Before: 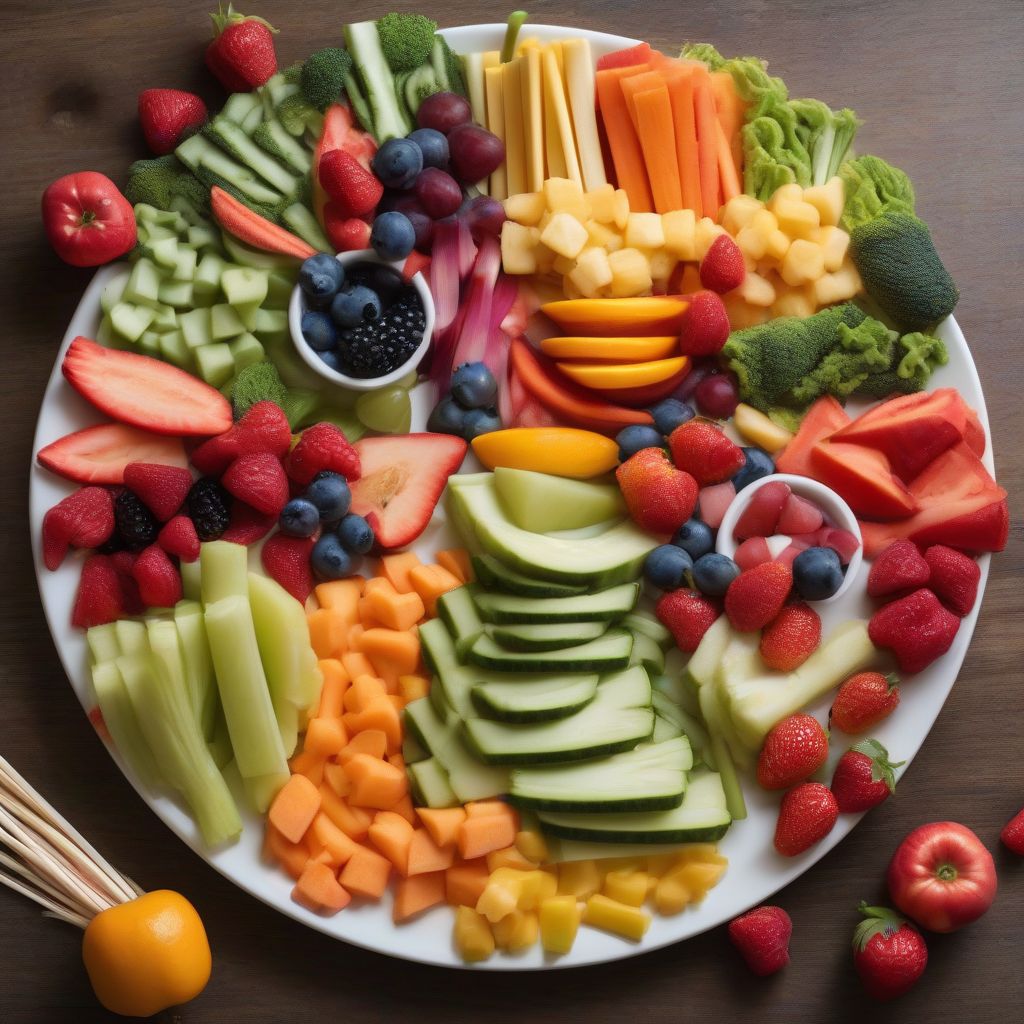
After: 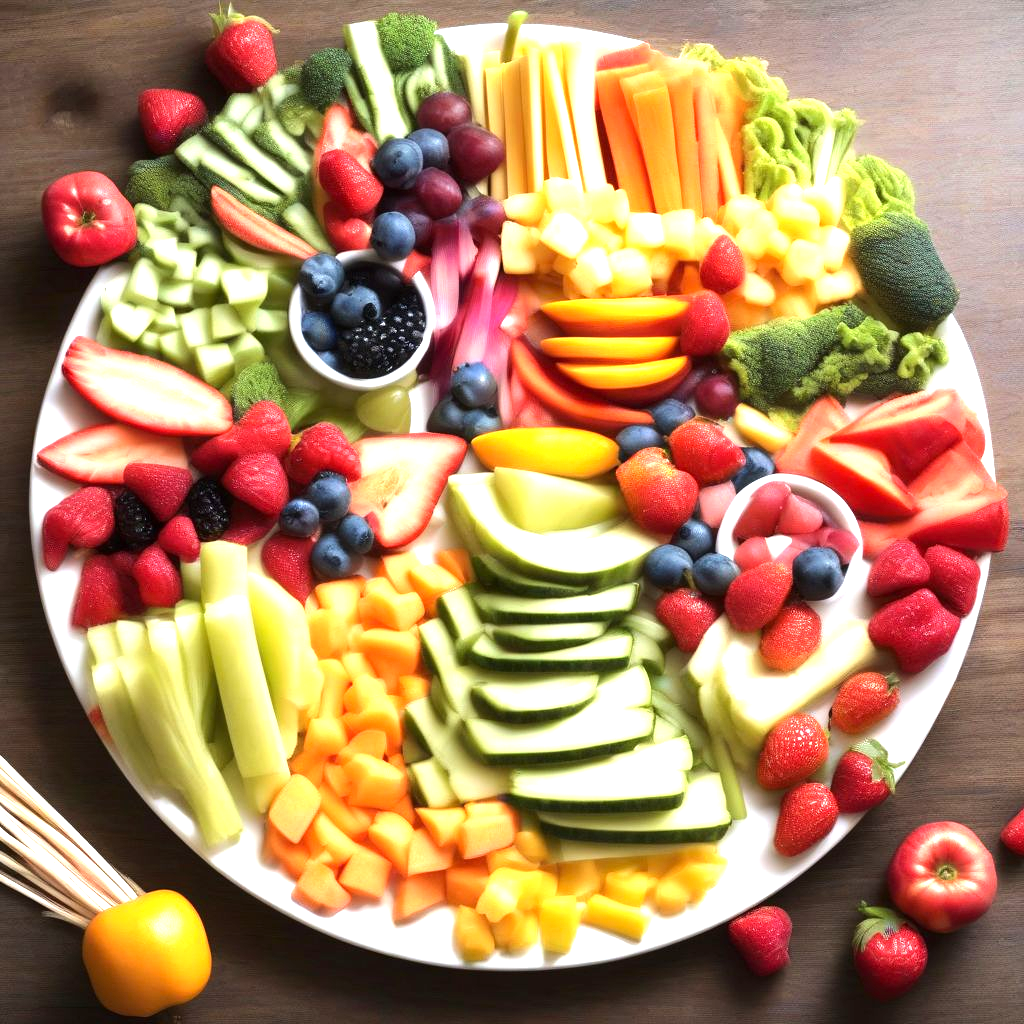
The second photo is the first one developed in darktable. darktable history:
exposure: black level correction 0.001, exposure 1.129 EV, compensate highlight preservation false
tone equalizer: -8 EV -0.378 EV, -7 EV -0.39 EV, -6 EV -0.326 EV, -5 EV -0.215 EV, -3 EV 0.22 EV, -2 EV 0.321 EV, -1 EV 0.395 EV, +0 EV 0.446 EV, edges refinement/feathering 500, mask exposure compensation -1.57 EV, preserve details no
